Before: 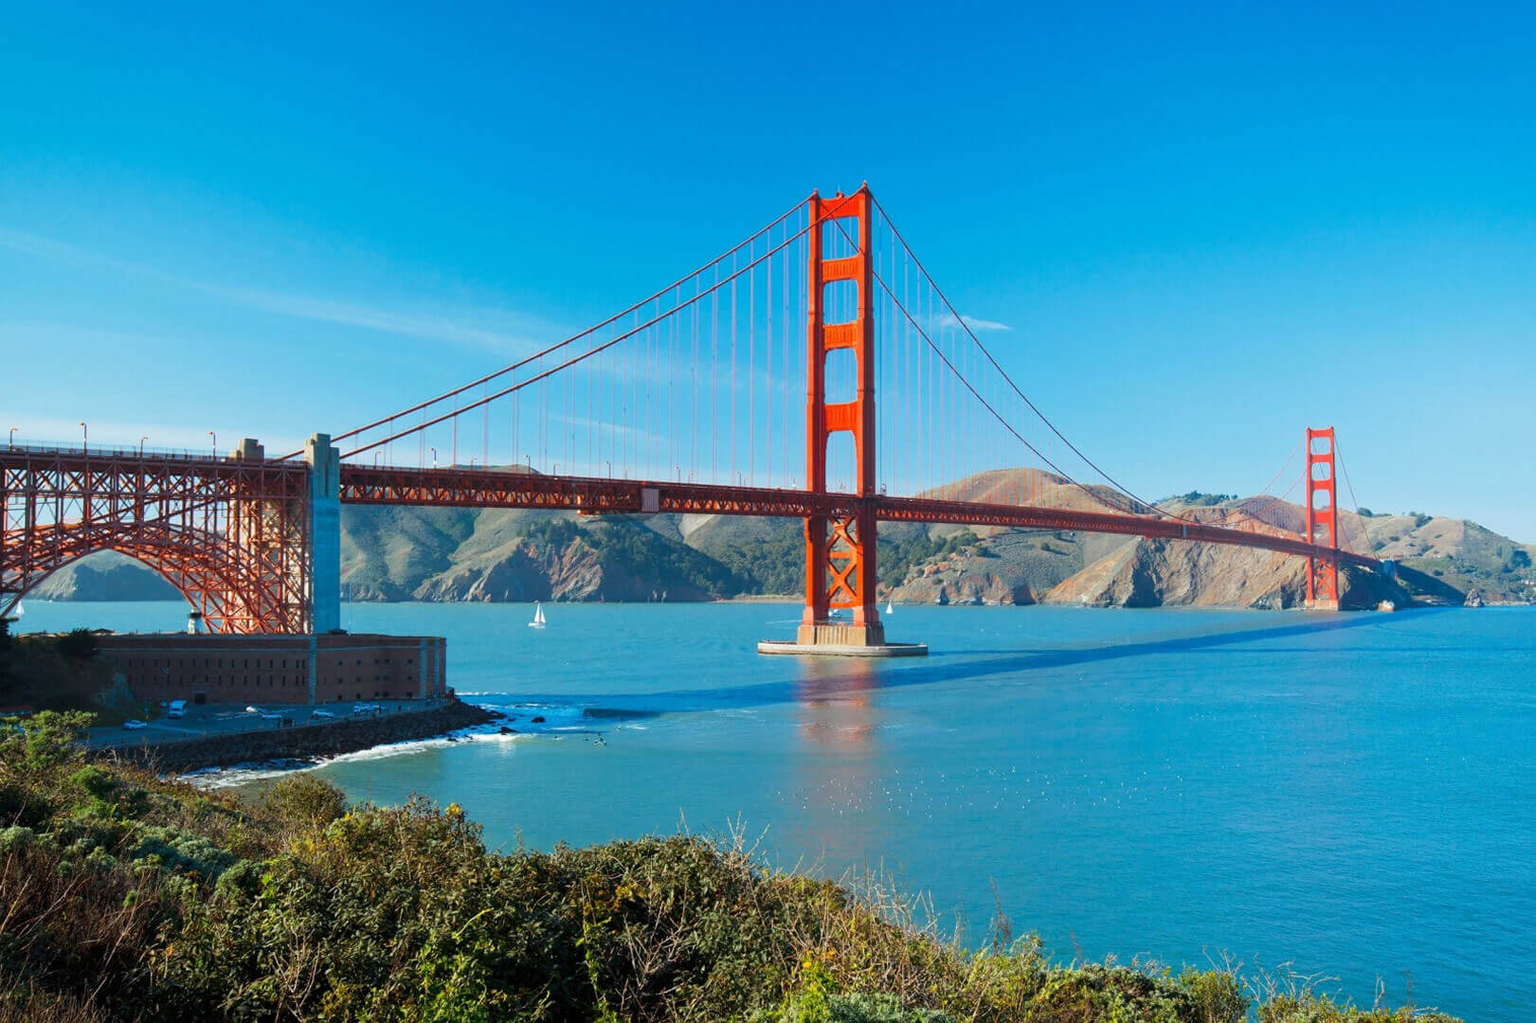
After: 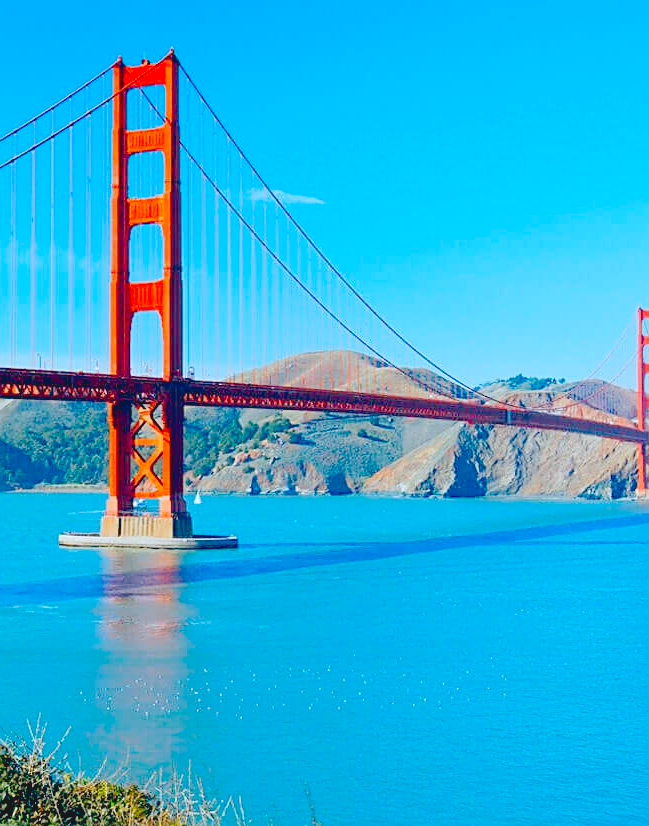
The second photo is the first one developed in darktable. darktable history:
sharpen: on, module defaults
color balance: lift [0.975, 0.993, 1, 1.015], gamma [1.1, 1, 1, 0.945], gain [1, 1.04, 1, 0.95]
color calibration: output R [1.063, -0.012, -0.003, 0], output G [0, 1.022, 0.021, 0], output B [-0.079, 0.047, 1, 0], illuminant custom, x 0.389, y 0.387, temperature 3838.64 K
tone curve: curves: ch0 [(0, 0) (0.003, 0.031) (0.011, 0.033) (0.025, 0.036) (0.044, 0.045) (0.069, 0.06) (0.1, 0.079) (0.136, 0.109) (0.177, 0.15) (0.224, 0.192) (0.277, 0.262) (0.335, 0.347) (0.399, 0.433) (0.468, 0.528) (0.543, 0.624) (0.623, 0.705) (0.709, 0.788) (0.801, 0.865) (0.898, 0.933) (1, 1)], preserve colors none
crop: left 45.721%, top 13.393%, right 14.118%, bottom 10.01%
contrast brightness saturation: contrast -0.19, saturation 0.19
base curve: curves: ch0 [(0, 0) (0.989, 0.992)], preserve colors none
